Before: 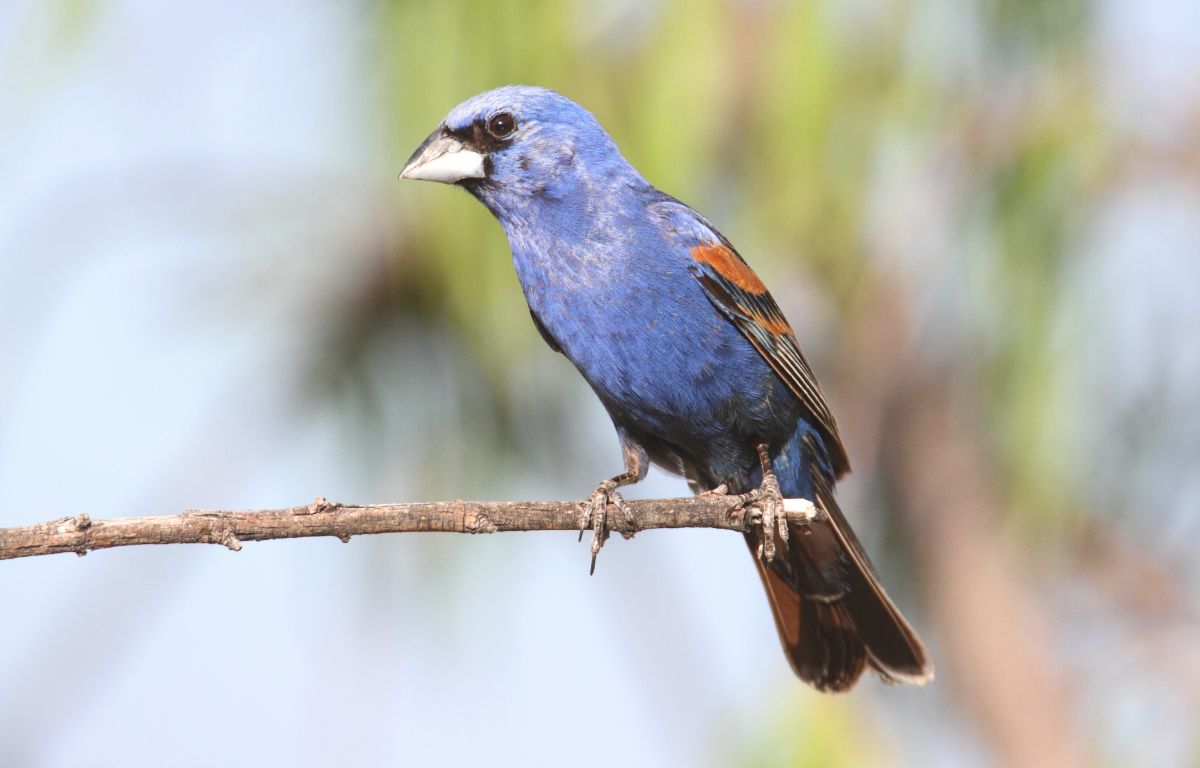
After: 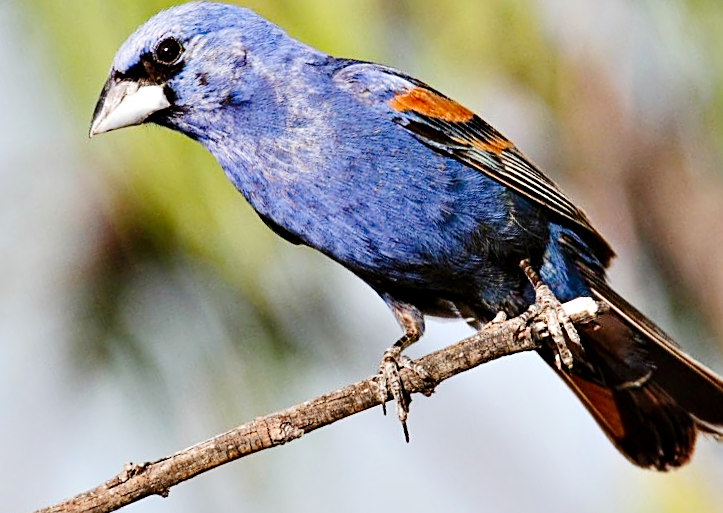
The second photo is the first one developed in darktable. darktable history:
haze removal: compatibility mode true, adaptive false
sharpen: amount 0.492
tone curve: curves: ch0 [(0, 0) (0.049, 0.01) (0.154, 0.081) (0.491, 0.519) (0.748, 0.765) (1, 0.919)]; ch1 [(0, 0) (0.172, 0.123) (0.317, 0.272) (0.391, 0.424) (0.499, 0.497) (0.531, 0.541) (0.615, 0.608) (0.741, 0.783) (1, 1)]; ch2 [(0, 0) (0.411, 0.424) (0.483, 0.478) (0.546, 0.532) (0.652, 0.633) (1, 1)], preserve colors none
crop and rotate: angle 20.24°, left 6.947%, right 3.891%, bottom 1.125%
contrast equalizer: y [[0.6 ×6], [0.55 ×6], [0 ×6], [0 ×6], [0 ×6]]
